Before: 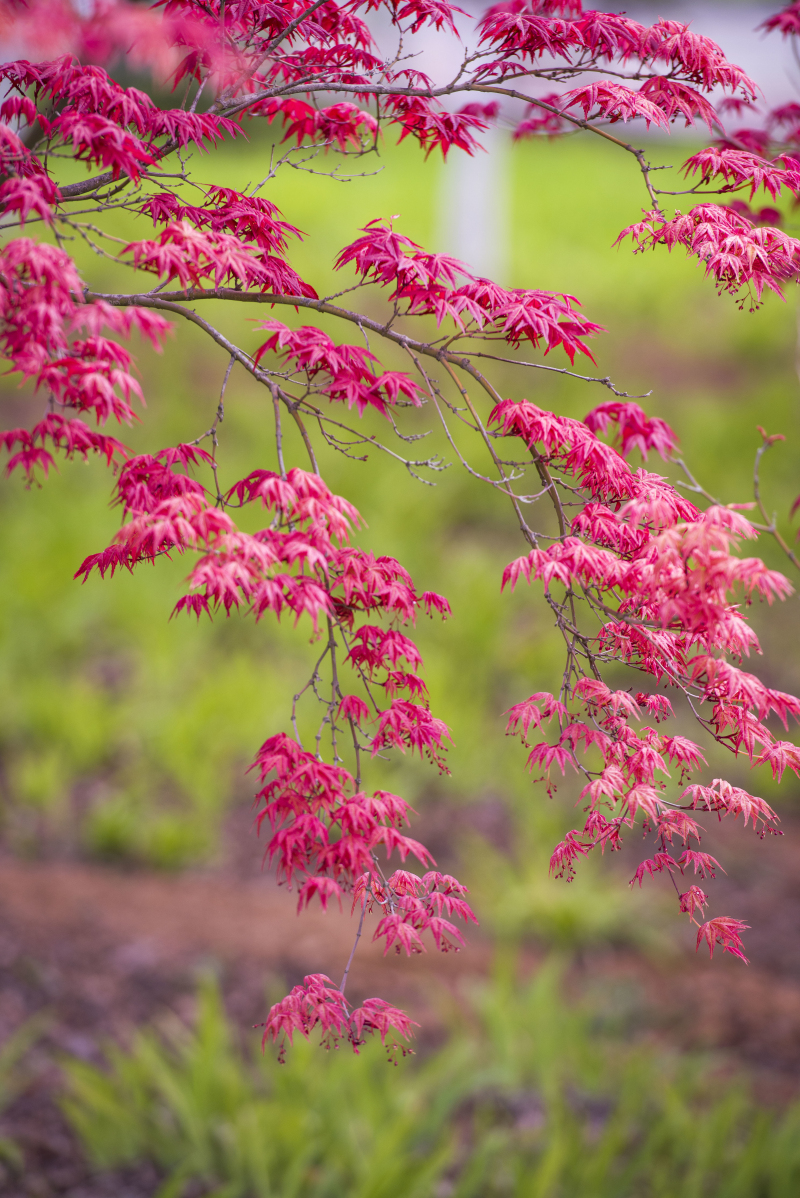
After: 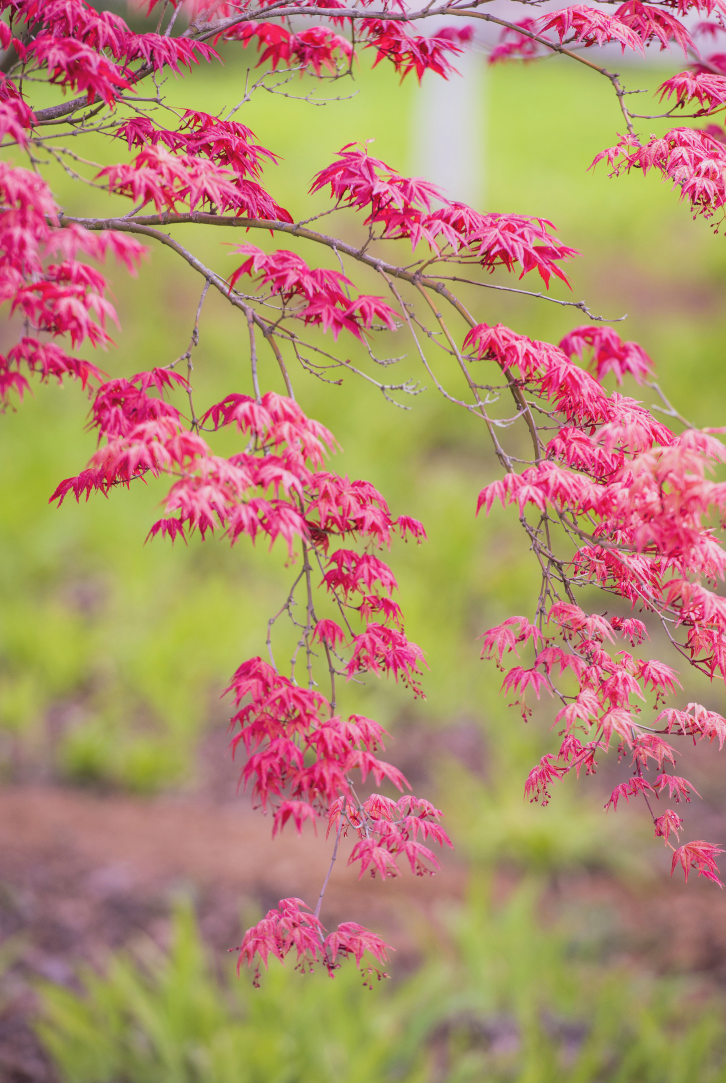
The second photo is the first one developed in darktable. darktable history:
crop: left 3.171%, top 6.367%, right 5.985%, bottom 3.196%
exposure: black level correction -0.005, exposure 0.626 EV, compensate highlight preservation false
tone equalizer: edges refinement/feathering 500, mask exposure compensation -1.57 EV, preserve details no
filmic rgb: black relative exposure -7.65 EV, white relative exposure 4.56 EV, hardness 3.61
